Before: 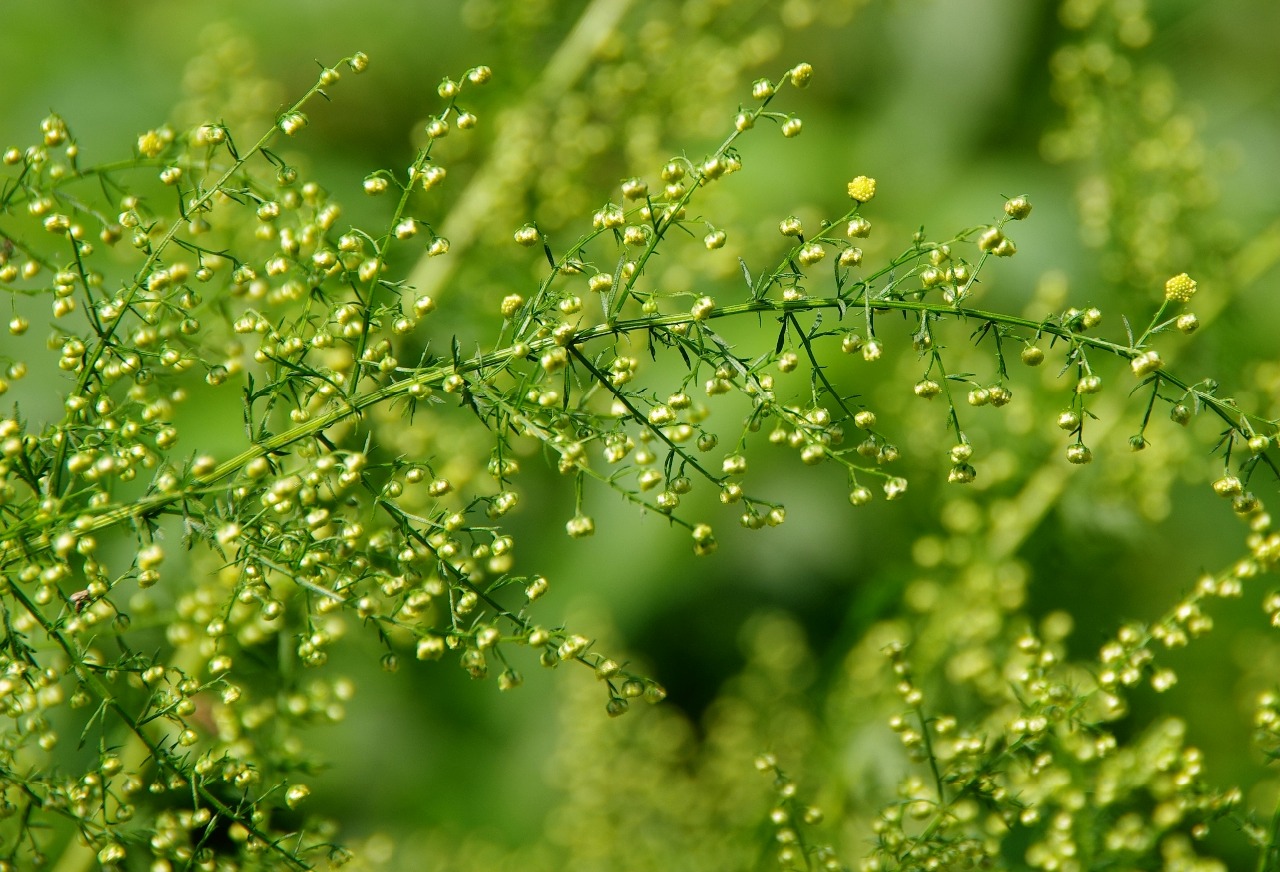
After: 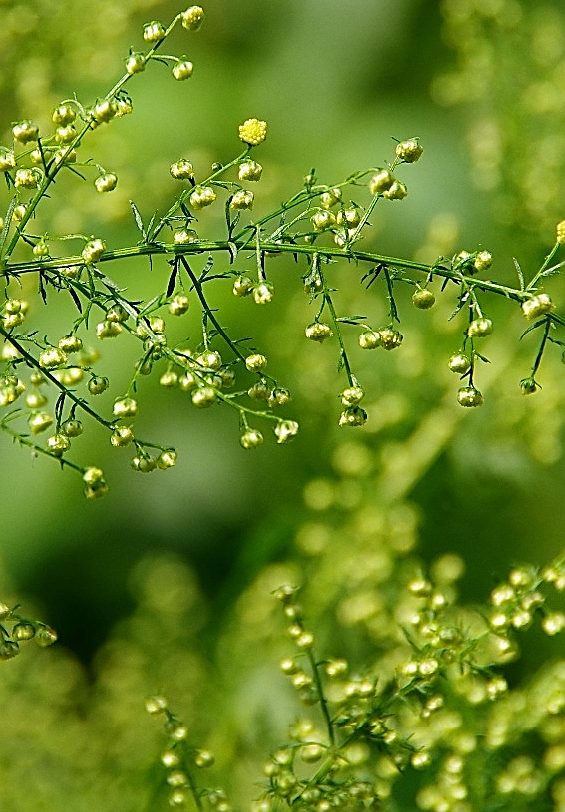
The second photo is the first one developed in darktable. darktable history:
sharpen: radius 1.685, amount 1.294
grain: coarseness 0.09 ISO, strength 10%
crop: left 47.628%, top 6.643%, right 7.874%
